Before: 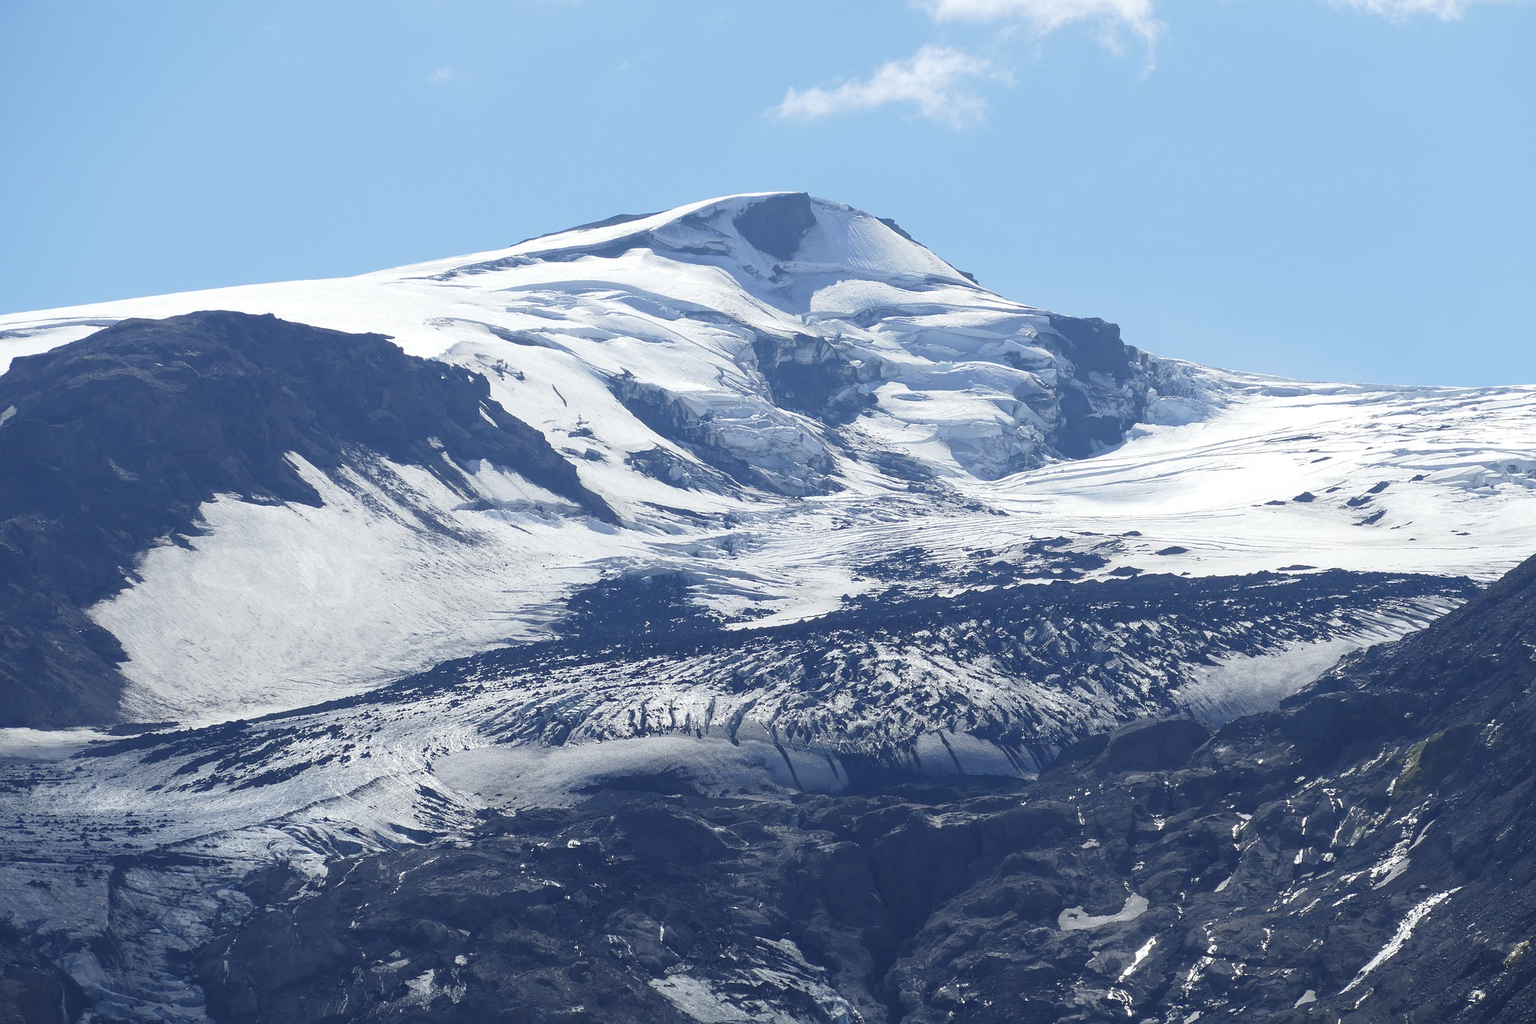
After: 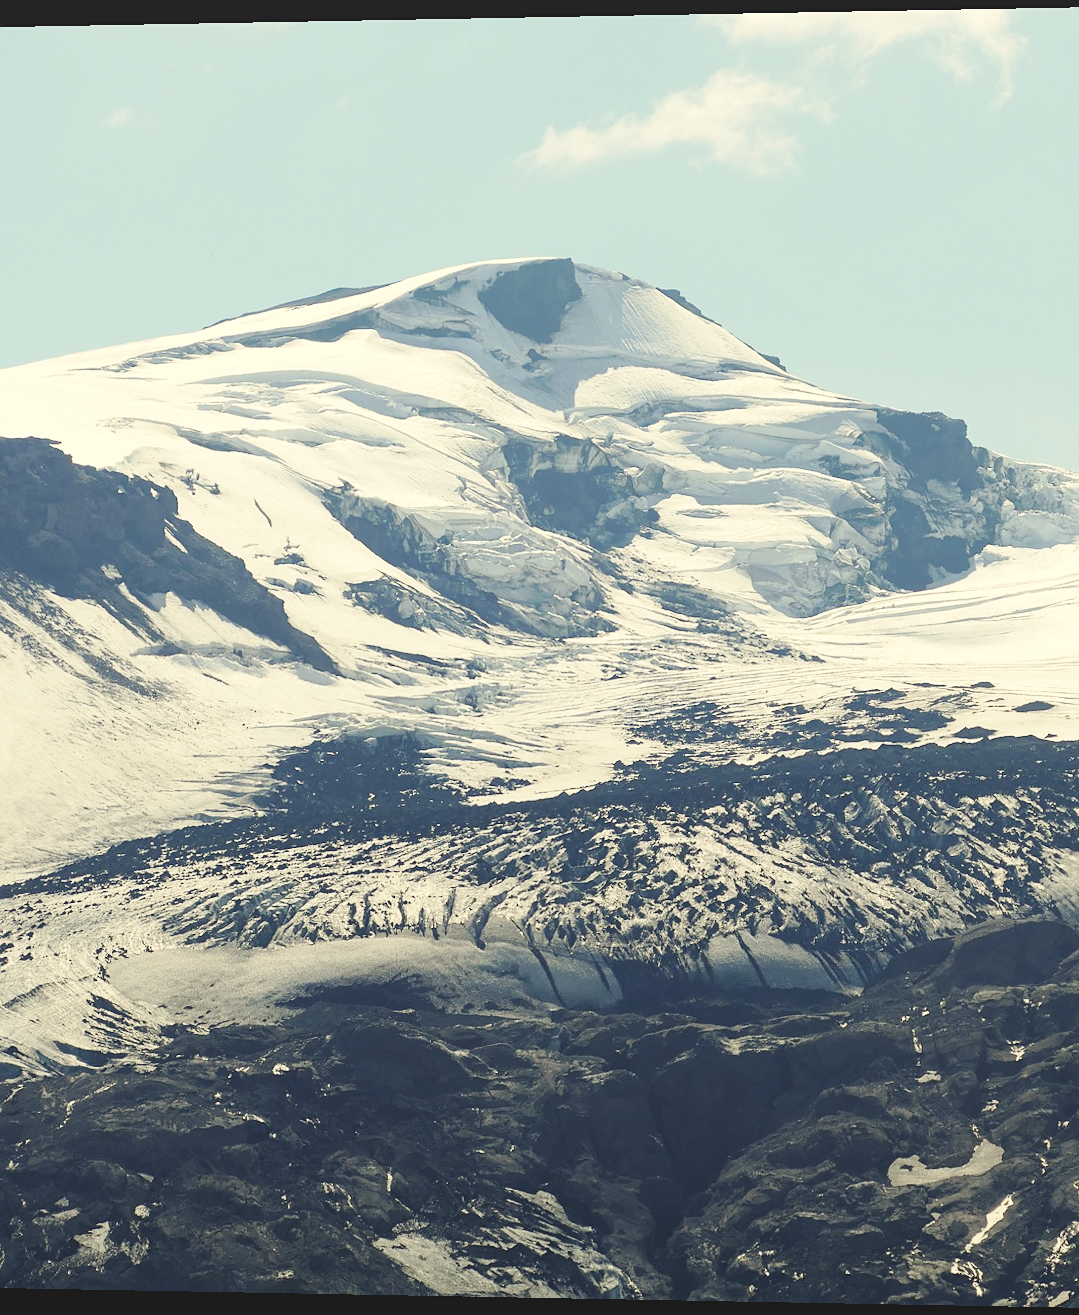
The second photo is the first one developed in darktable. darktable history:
crop: left 21.496%, right 22.254%
white balance: red 1.08, blue 0.791
rotate and perspective: lens shift (horizontal) -0.055, automatic cropping off
base curve: curves: ch0 [(0, 0) (0.036, 0.025) (0.121, 0.166) (0.206, 0.329) (0.605, 0.79) (1, 1)], preserve colors none
graduated density: rotation -180°, offset 24.95
sharpen: amount 0.2
exposure: black level correction -0.03, compensate highlight preservation false
